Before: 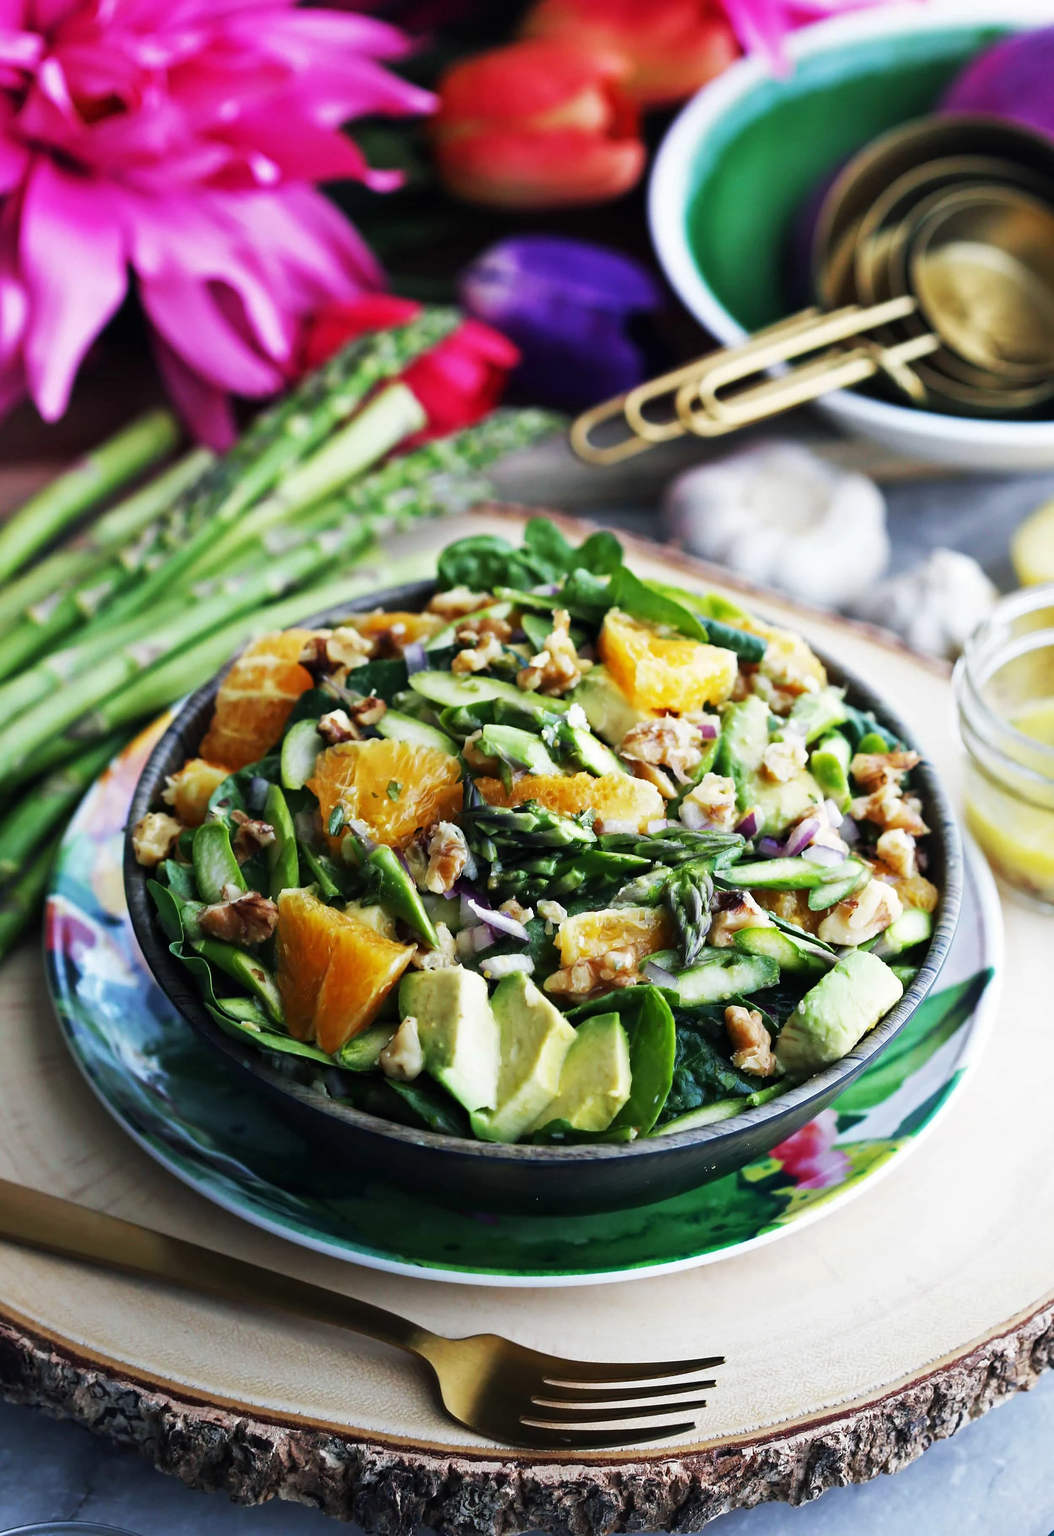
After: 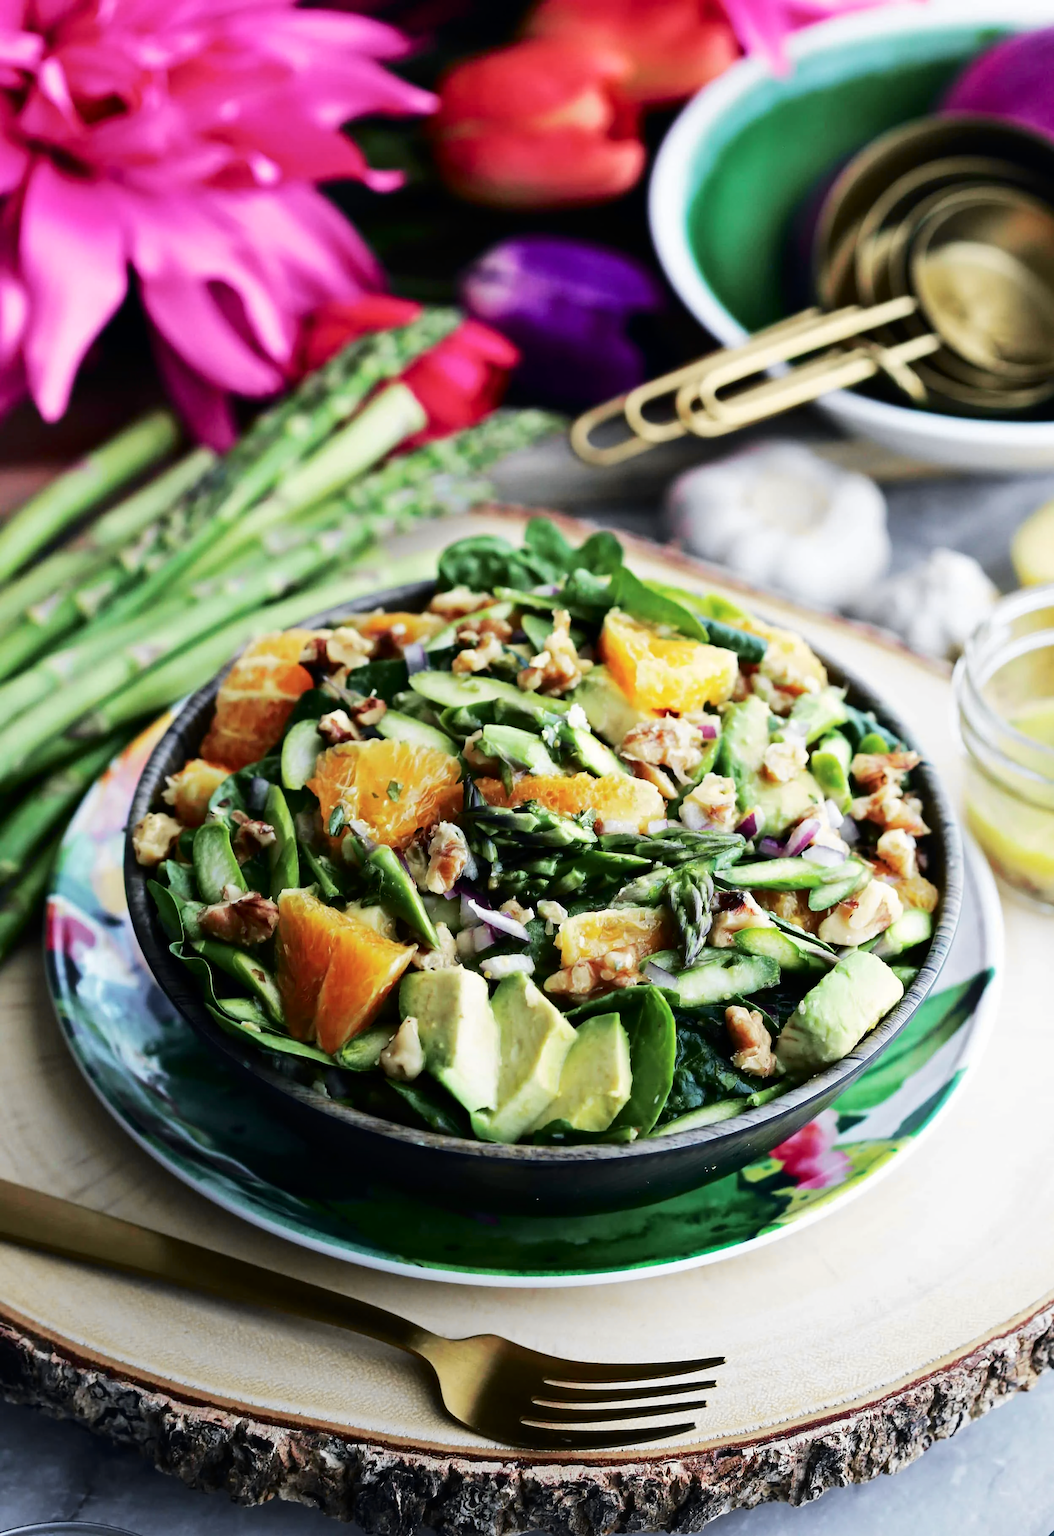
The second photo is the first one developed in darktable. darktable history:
tone curve: curves: ch0 [(0.003, 0) (0.066, 0.031) (0.163, 0.112) (0.264, 0.238) (0.395, 0.421) (0.517, 0.56) (0.684, 0.734) (0.791, 0.814) (1, 1)]; ch1 [(0, 0) (0.164, 0.115) (0.337, 0.332) (0.39, 0.398) (0.464, 0.461) (0.501, 0.5) (0.507, 0.5) (0.534, 0.532) (0.577, 0.59) (0.652, 0.681) (0.733, 0.749) (0.811, 0.796) (1, 1)]; ch2 [(0, 0) (0.337, 0.382) (0.464, 0.476) (0.501, 0.502) (0.527, 0.54) (0.551, 0.565) (0.6, 0.59) (0.687, 0.675) (1, 1)], color space Lab, independent channels, preserve colors none
rgb levels: preserve colors max RGB
